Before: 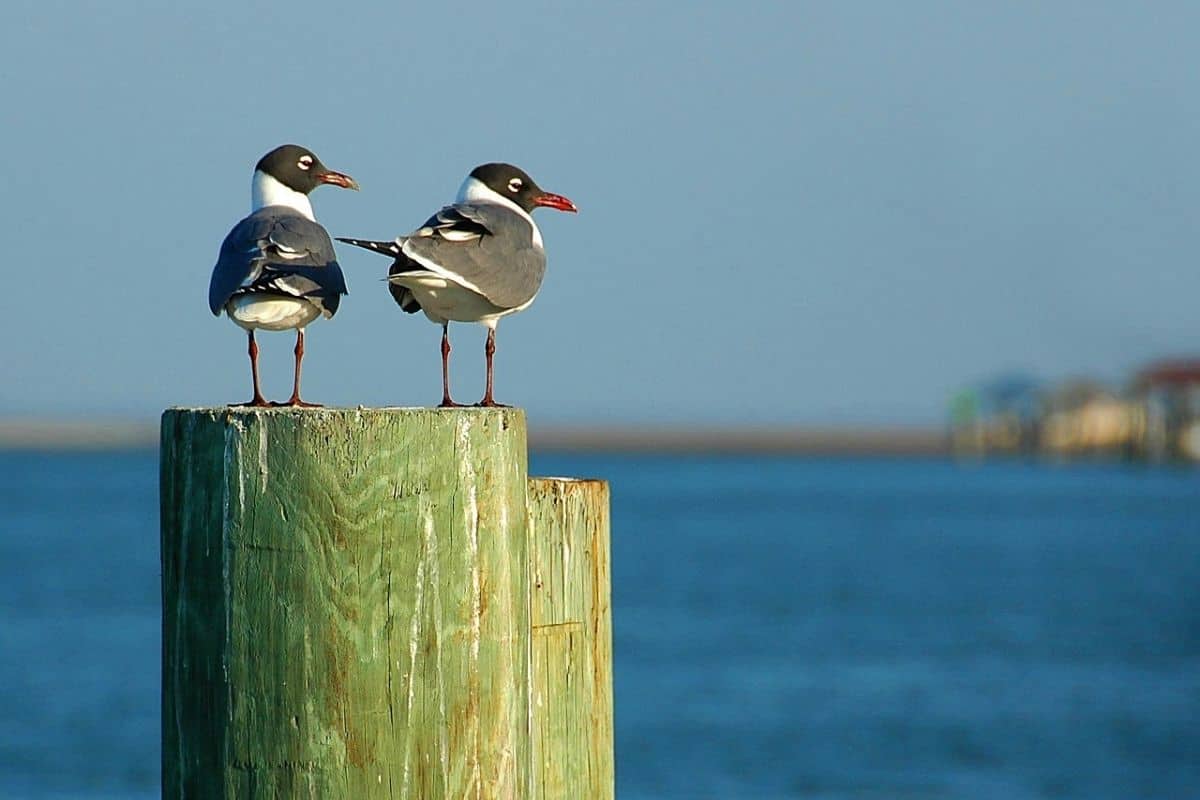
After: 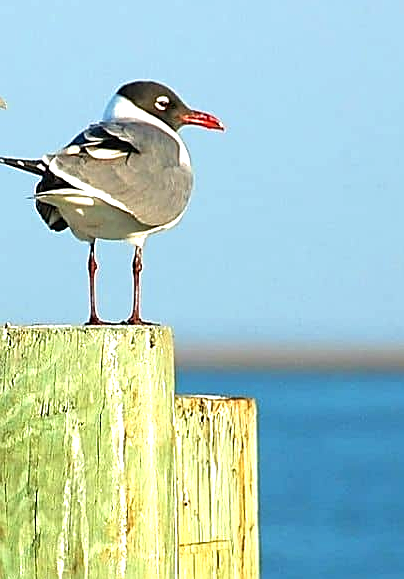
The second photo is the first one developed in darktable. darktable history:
exposure: exposure 0.939 EV, compensate highlight preservation false
crop and rotate: left 29.494%, top 10.353%, right 36.798%, bottom 17.212%
sharpen: on, module defaults
